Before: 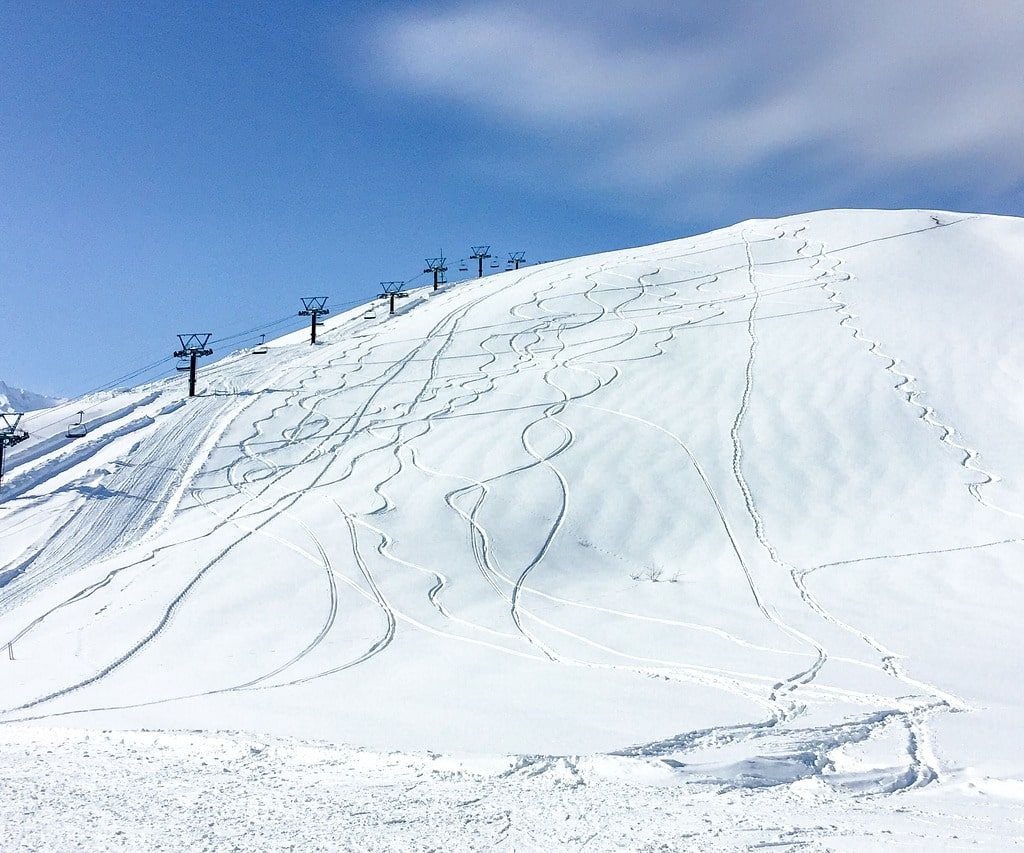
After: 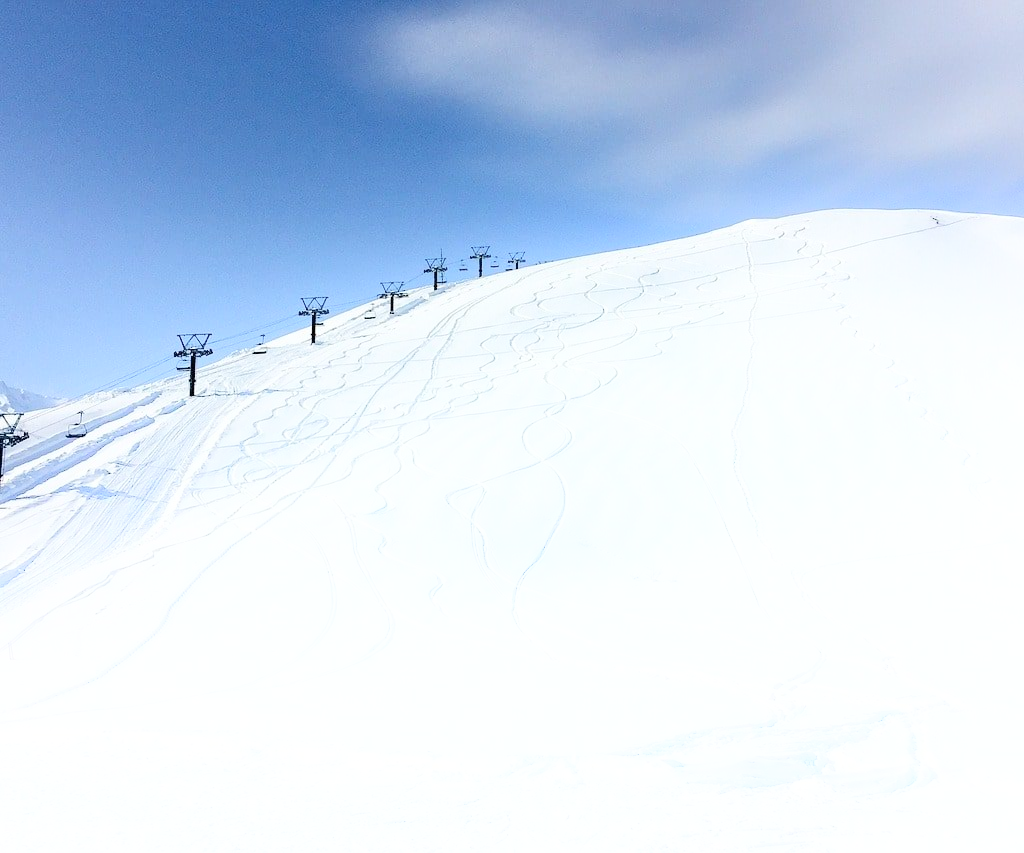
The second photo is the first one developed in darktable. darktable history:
shadows and highlights: shadows -52.68, highlights 87.04, soften with gaussian
